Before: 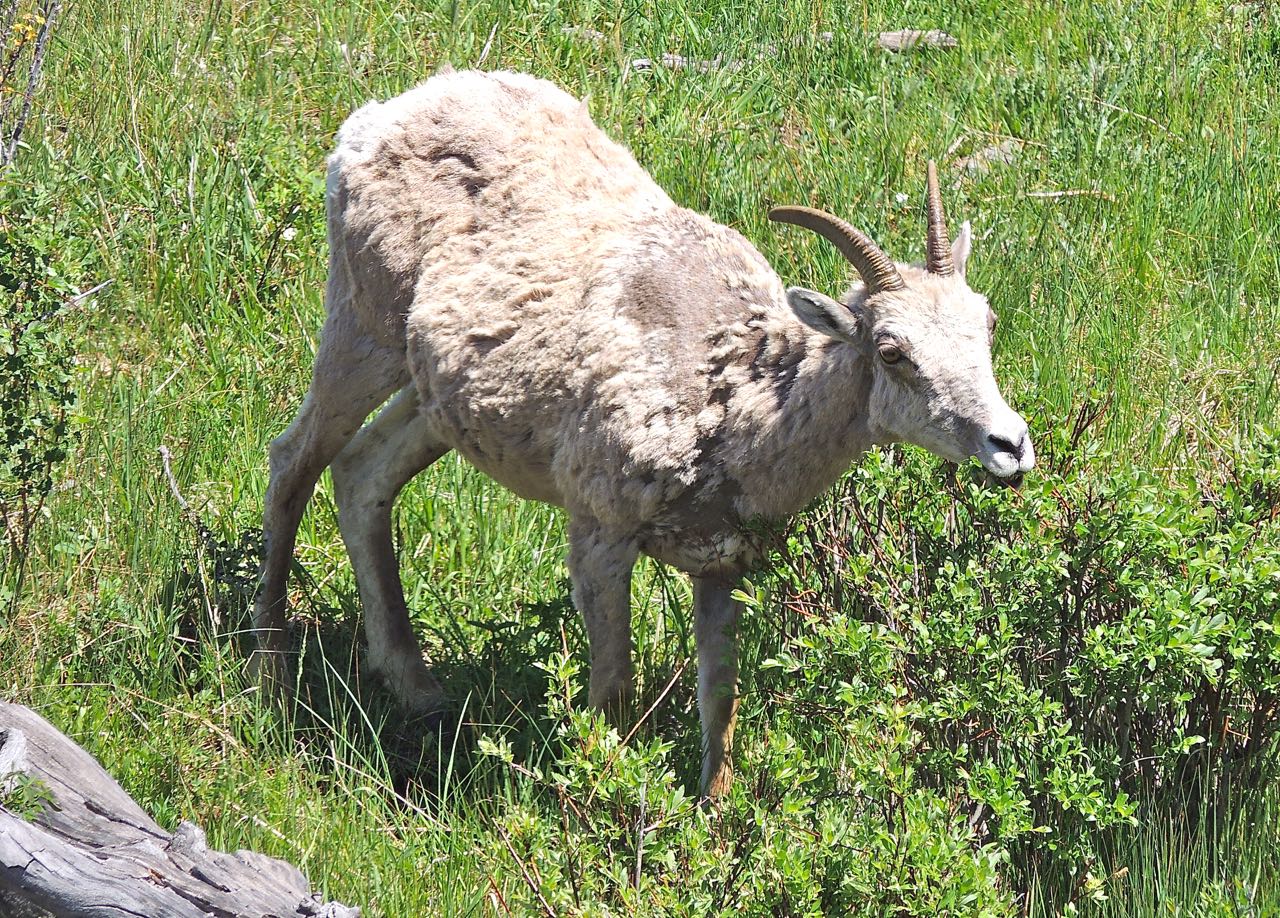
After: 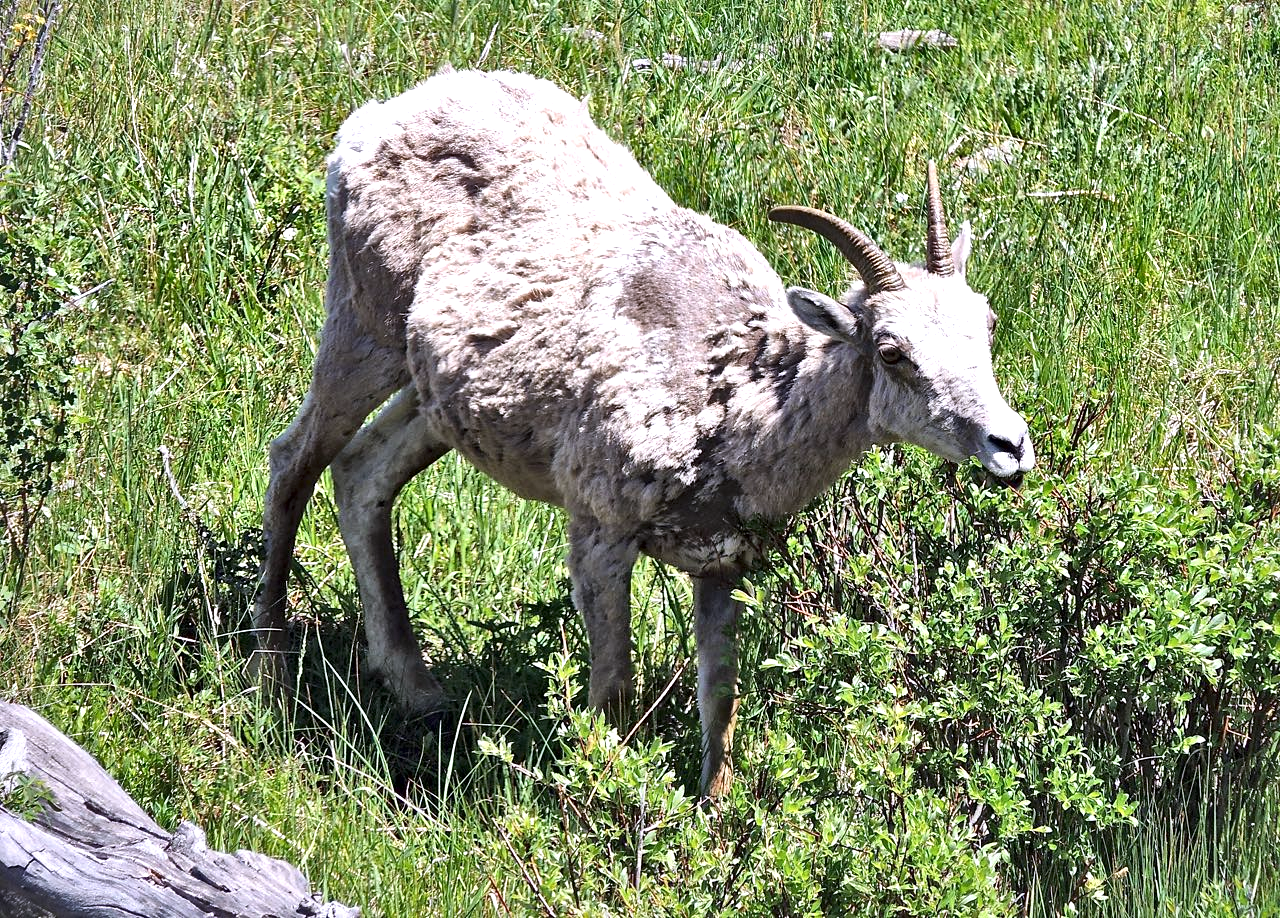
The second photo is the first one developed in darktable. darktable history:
white balance: red 1.004, blue 1.096
local contrast: mode bilateral grid, contrast 44, coarseness 69, detail 214%, midtone range 0.2
